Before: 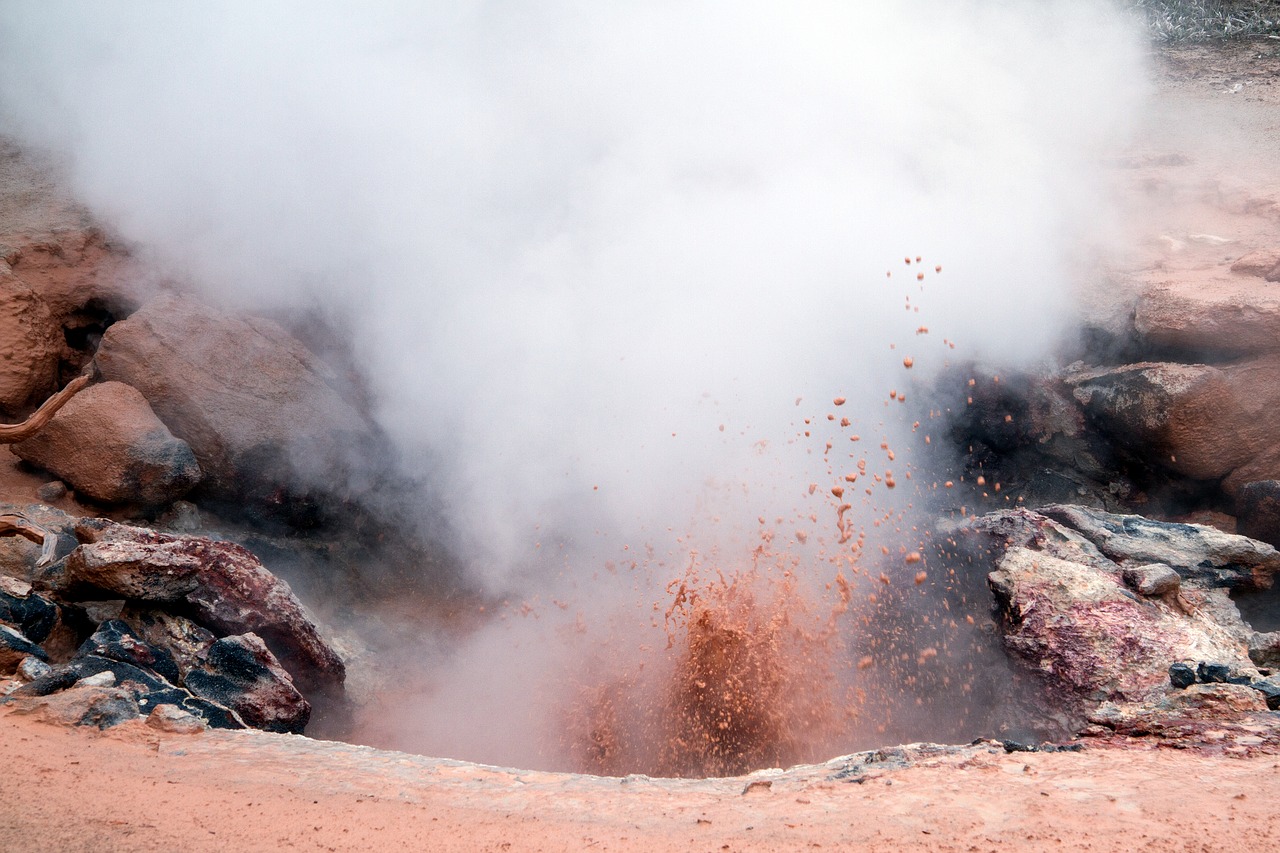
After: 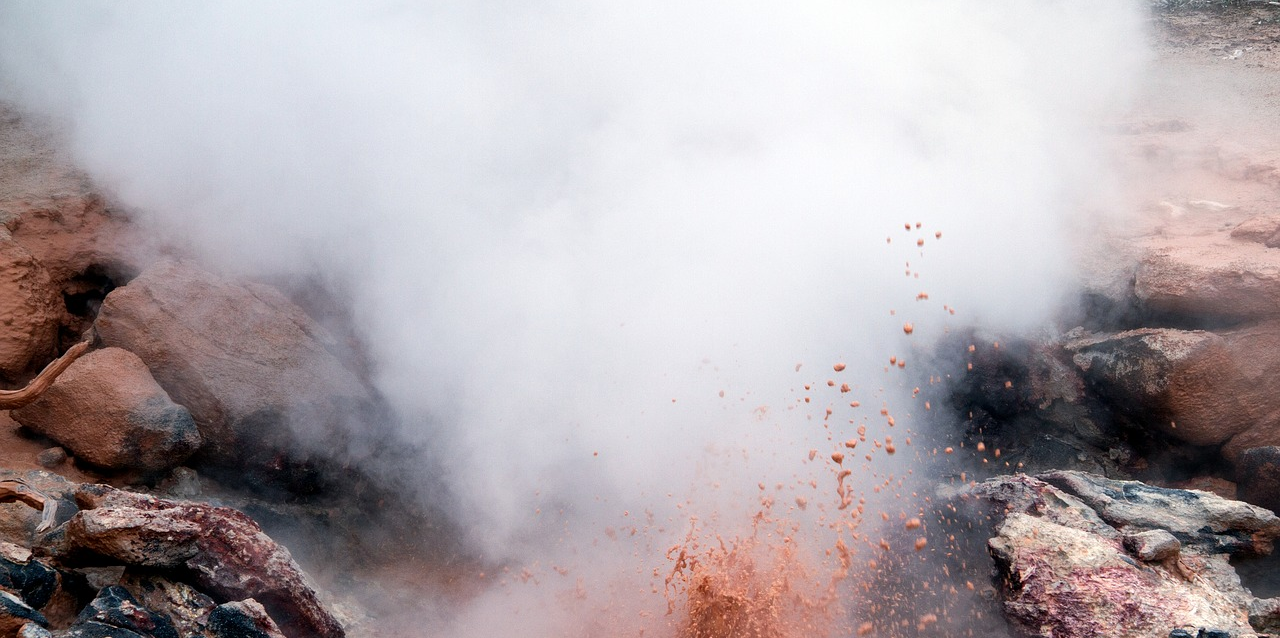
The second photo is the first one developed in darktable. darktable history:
crop: top 4.075%, bottom 21.032%
